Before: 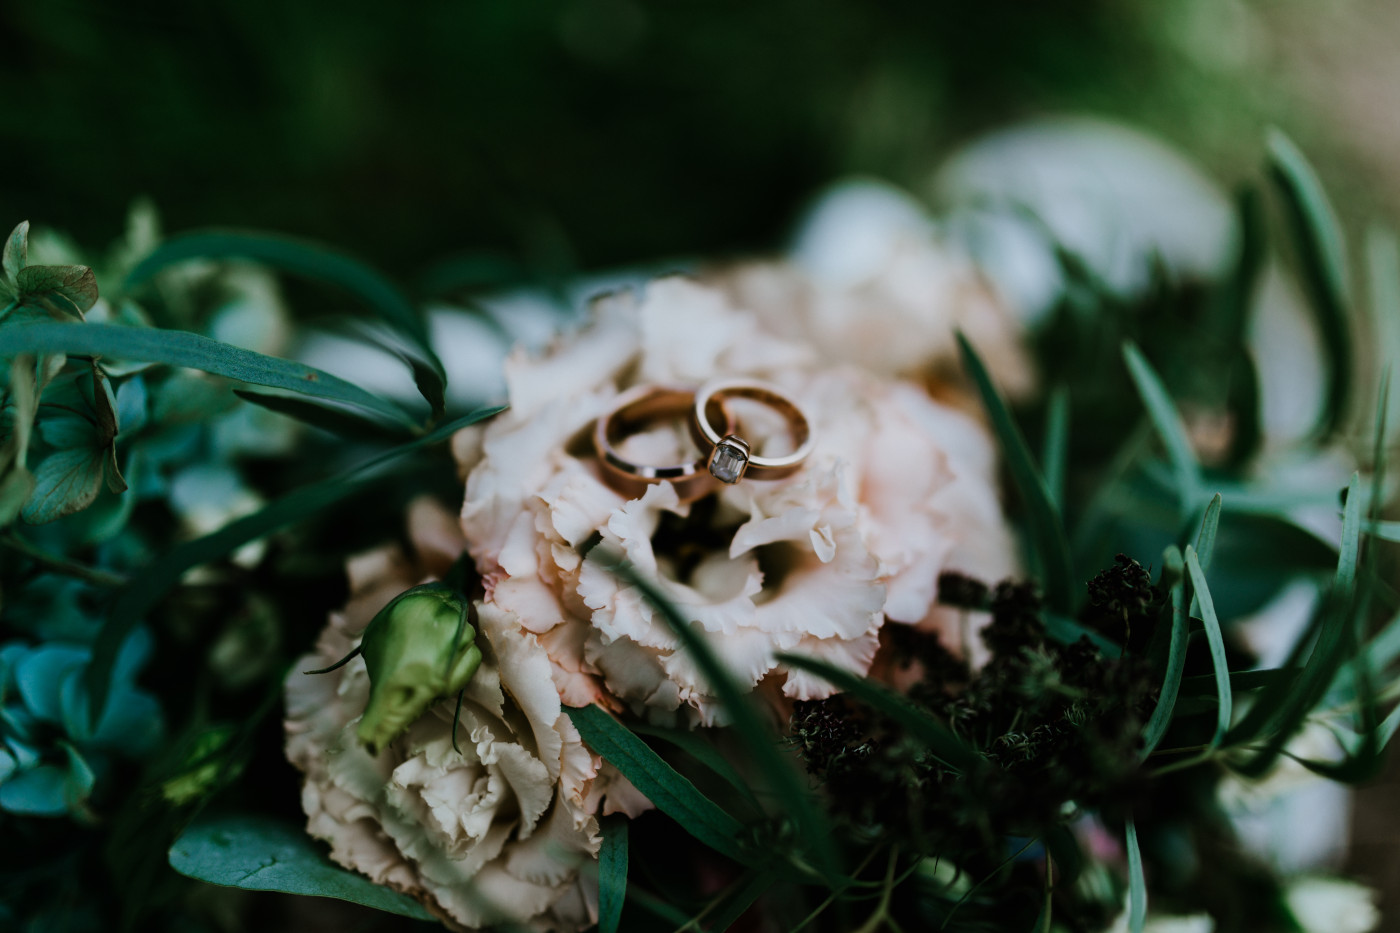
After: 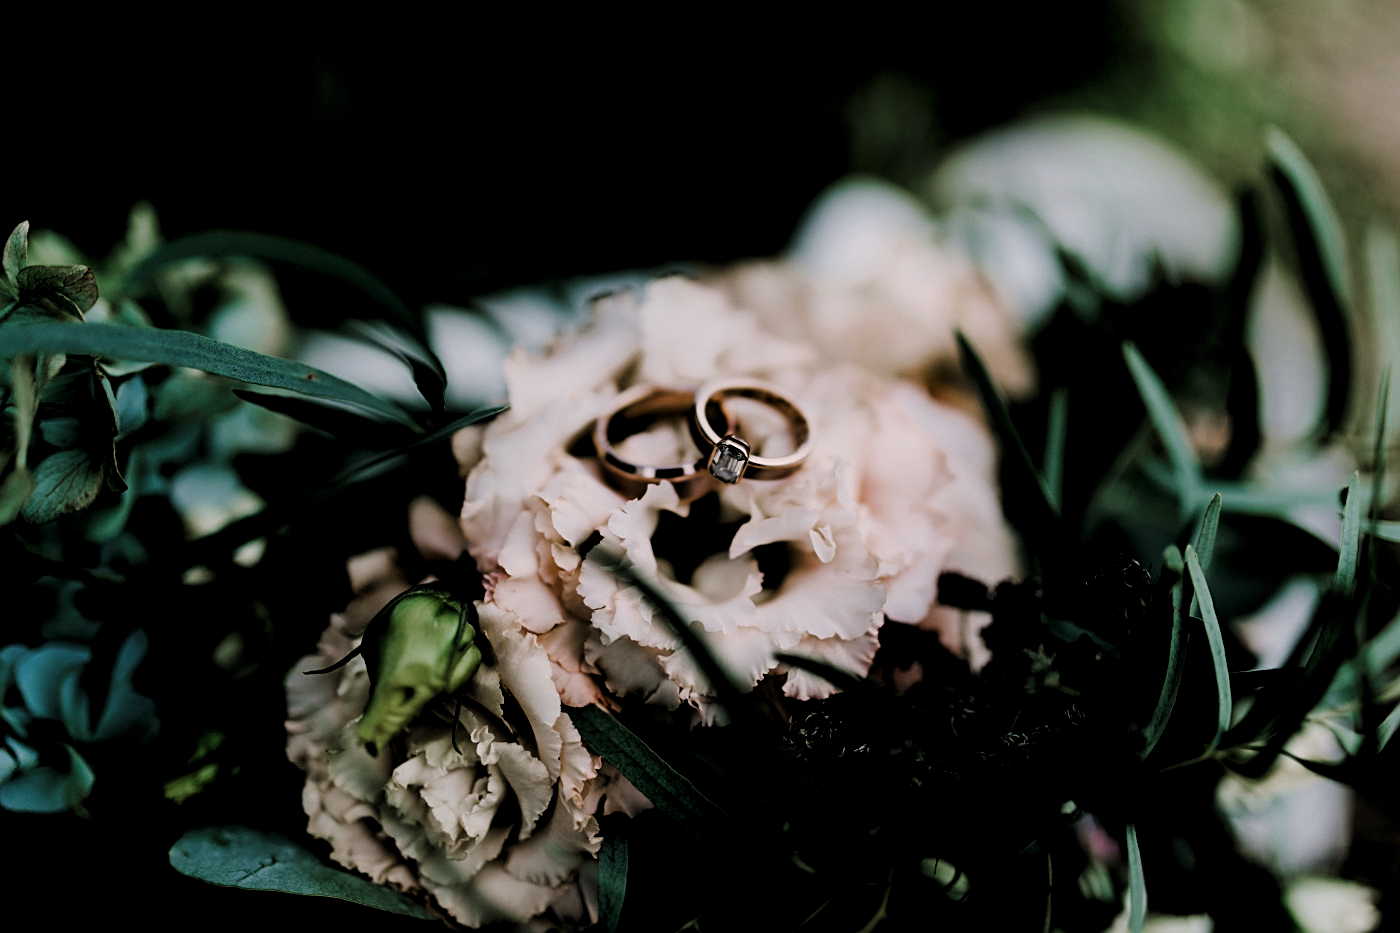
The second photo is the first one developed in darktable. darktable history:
color correction: highlights a* 5.84, highlights b* 4.79
levels: levels [0.044, 0.475, 0.791]
filmic rgb: middle gray luminance 17.92%, black relative exposure -7.51 EV, white relative exposure 8.49 EV, target black luminance 0%, hardness 2.23, latitude 18.42%, contrast 0.87, highlights saturation mix 6.18%, shadows ↔ highlights balance 10.37%
sharpen: on, module defaults
